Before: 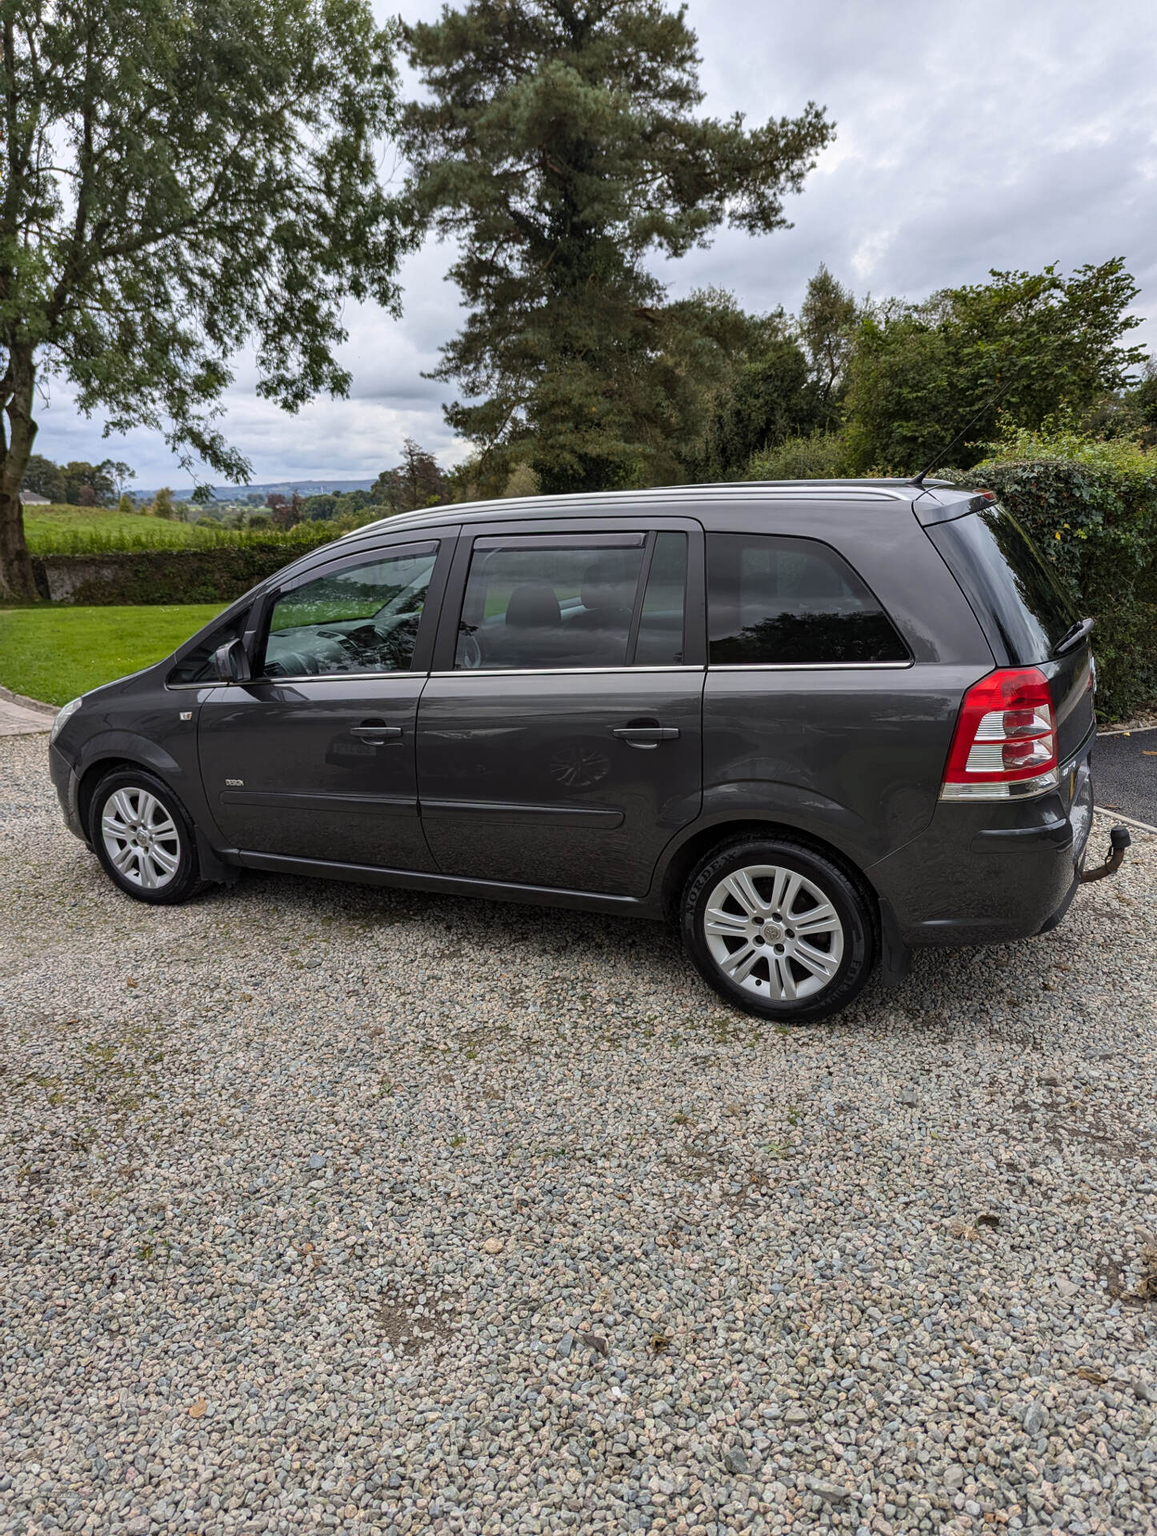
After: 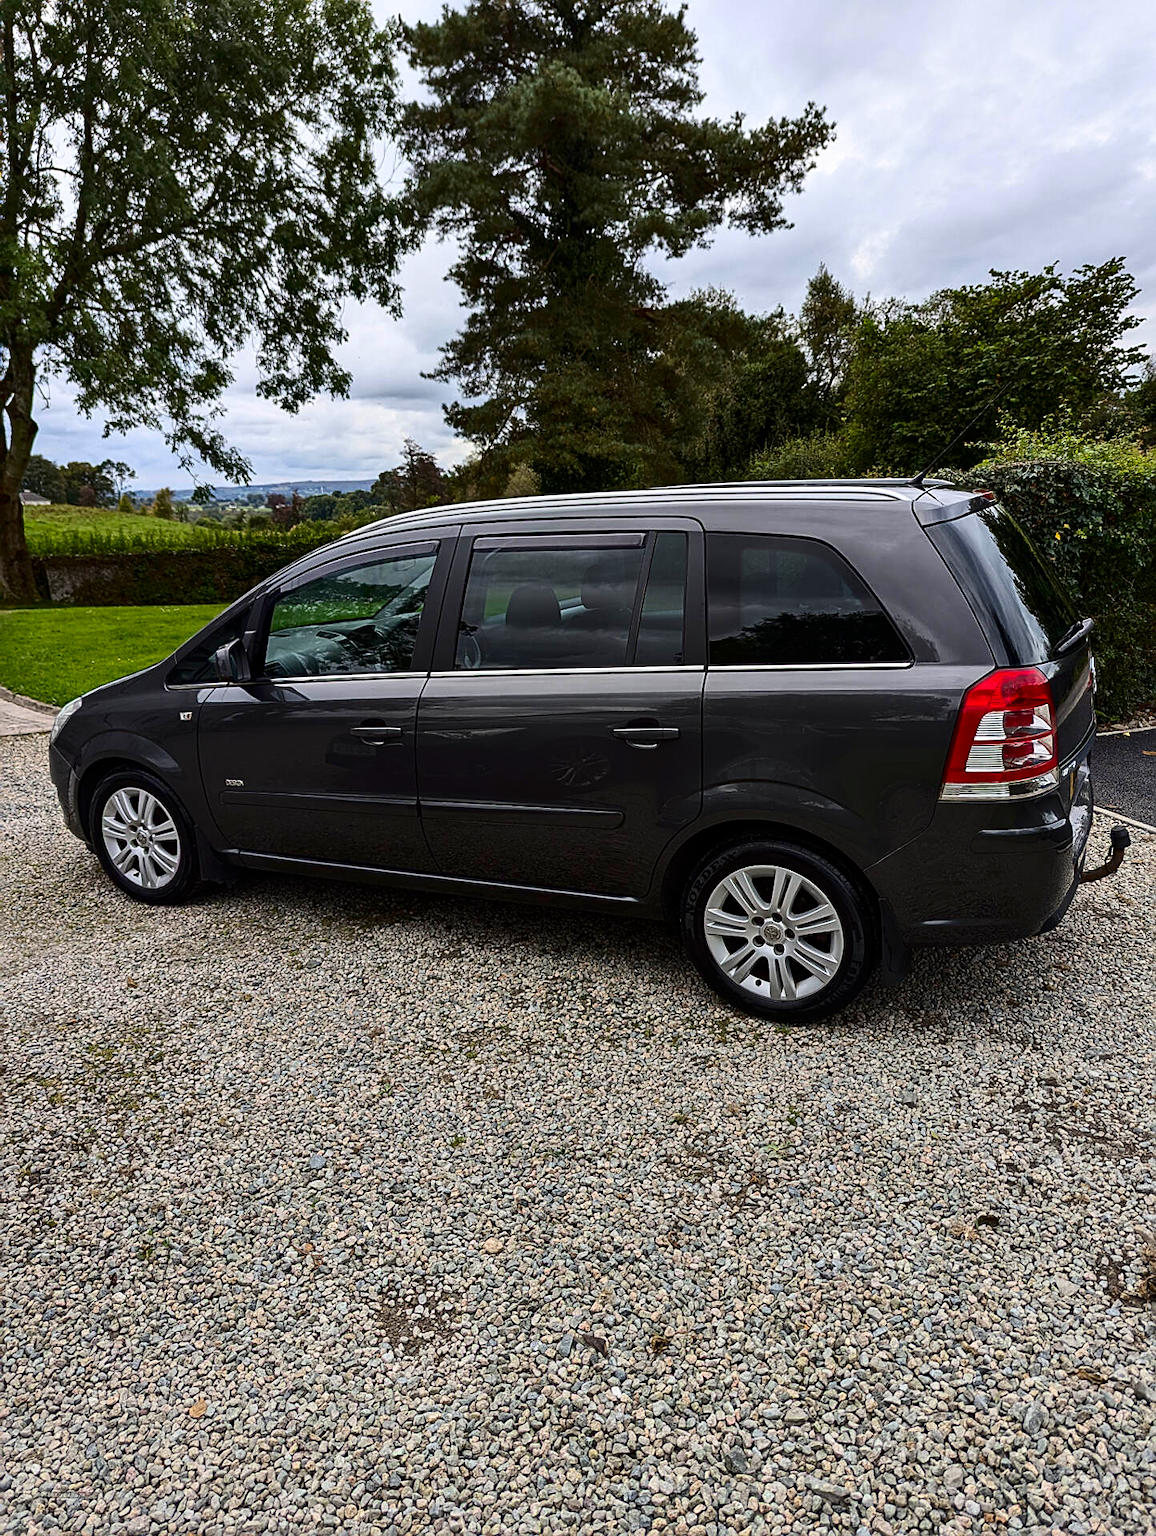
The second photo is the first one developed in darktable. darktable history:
tone equalizer: edges refinement/feathering 500, mask exposure compensation -1.57 EV, preserve details no
contrast brightness saturation: contrast 0.208, brightness -0.108, saturation 0.212
sharpen: on, module defaults
